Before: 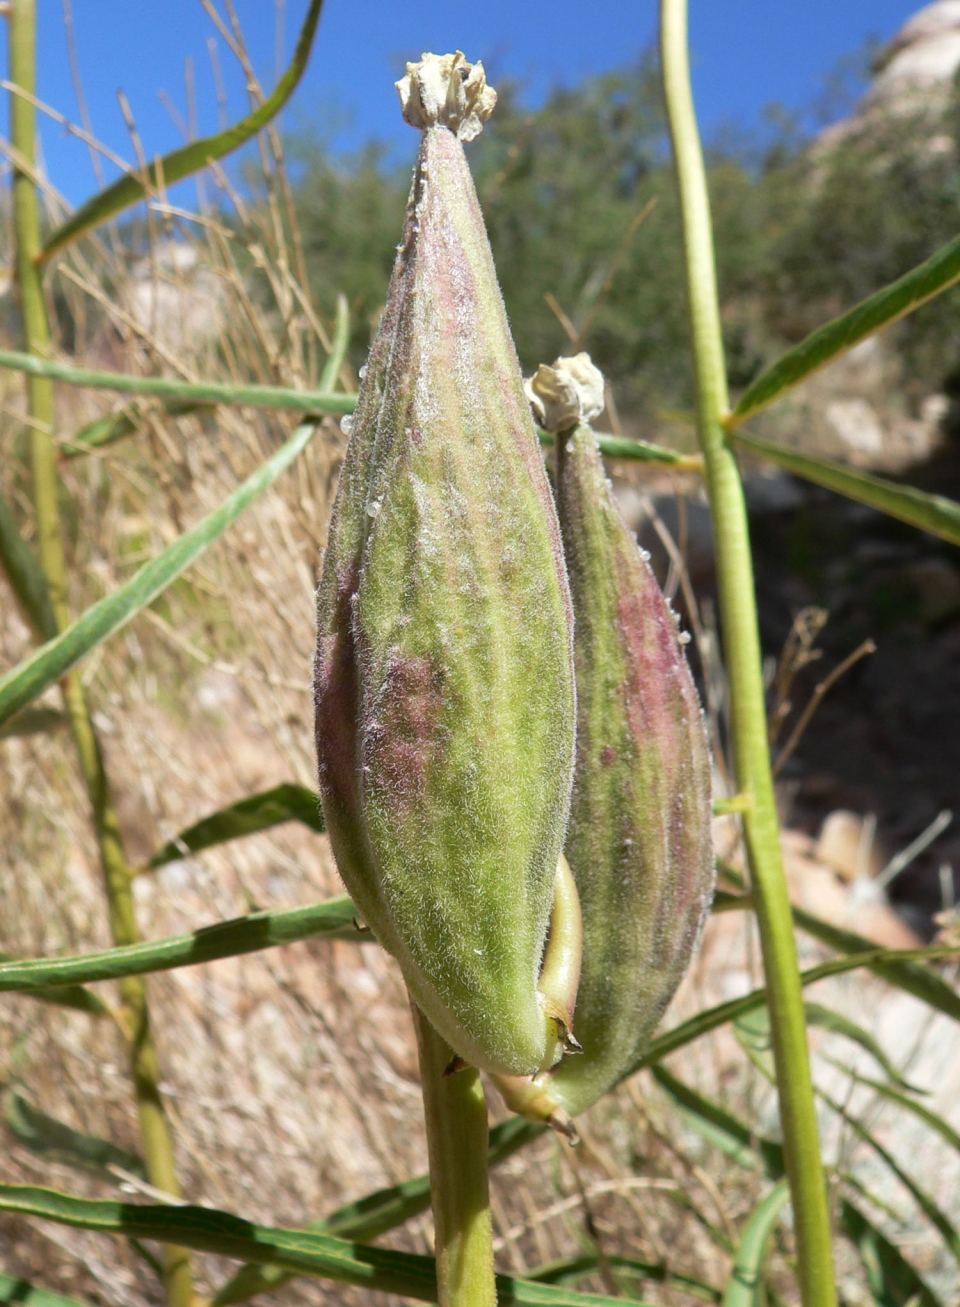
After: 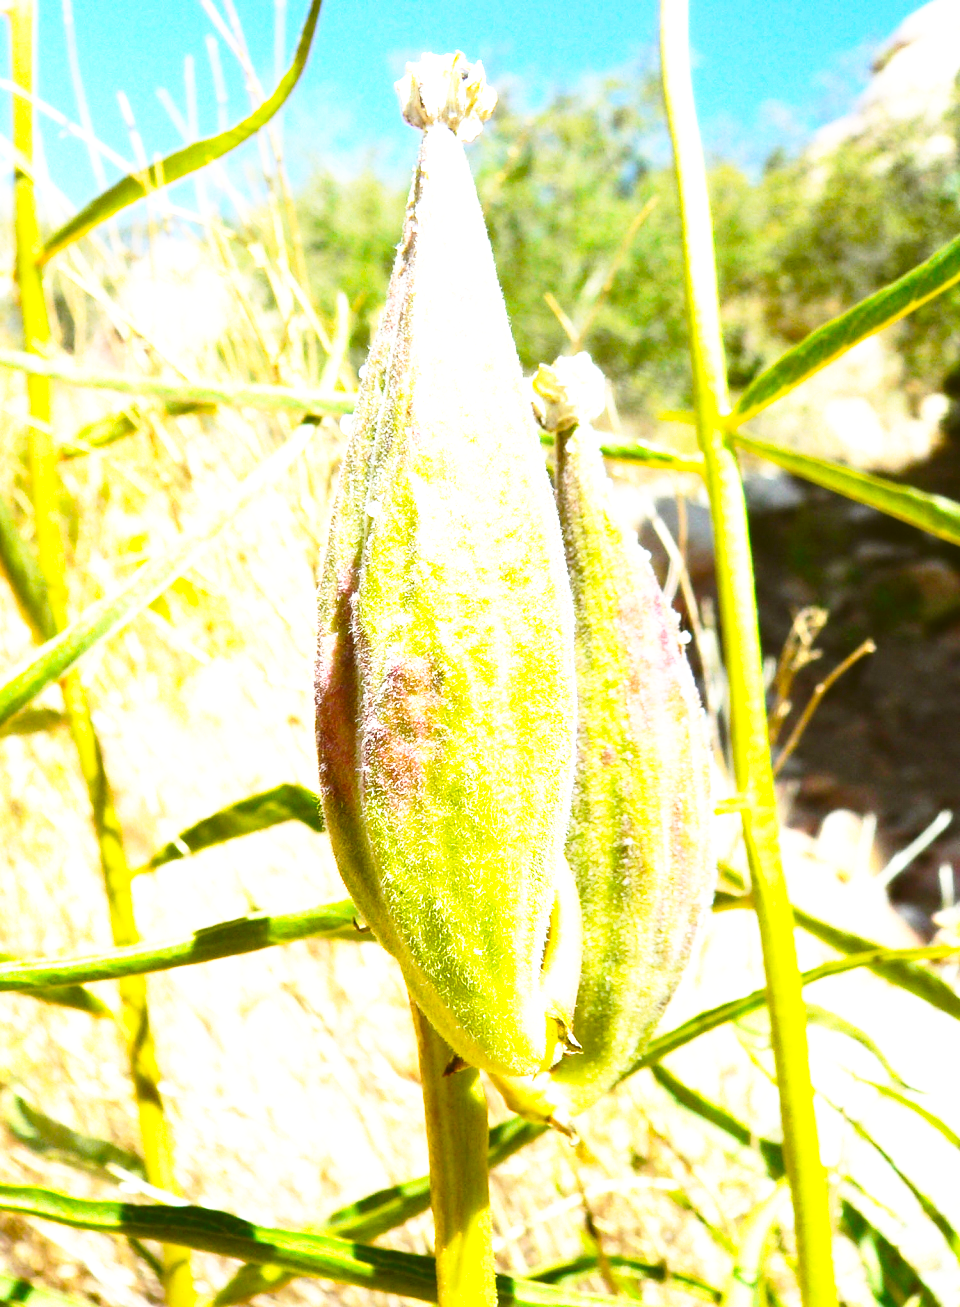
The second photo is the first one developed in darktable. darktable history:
color balance rgb: linear chroma grading › shadows -10%, linear chroma grading › global chroma 20%, perceptual saturation grading › global saturation 15%, perceptual brilliance grading › global brilliance 30%, perceptual brilliance grading › highlights 12%, perceptual brilliance grading › mid-tones 24%, global vibrance 20%
base curve: curves: ch0 [(0, 0) (0.026, 0.03) (0.109, 0.232) (0.351, 0.748) (0.669, 0.968) (1, 1)], preserve colors none
color balance: lift [1.004, 1.002, 1.002, 0.998], gamma [1, 1.007, 1.002, 0.993], gain [1, 0.977, 1.013, 1.023], contrast -3.64%
